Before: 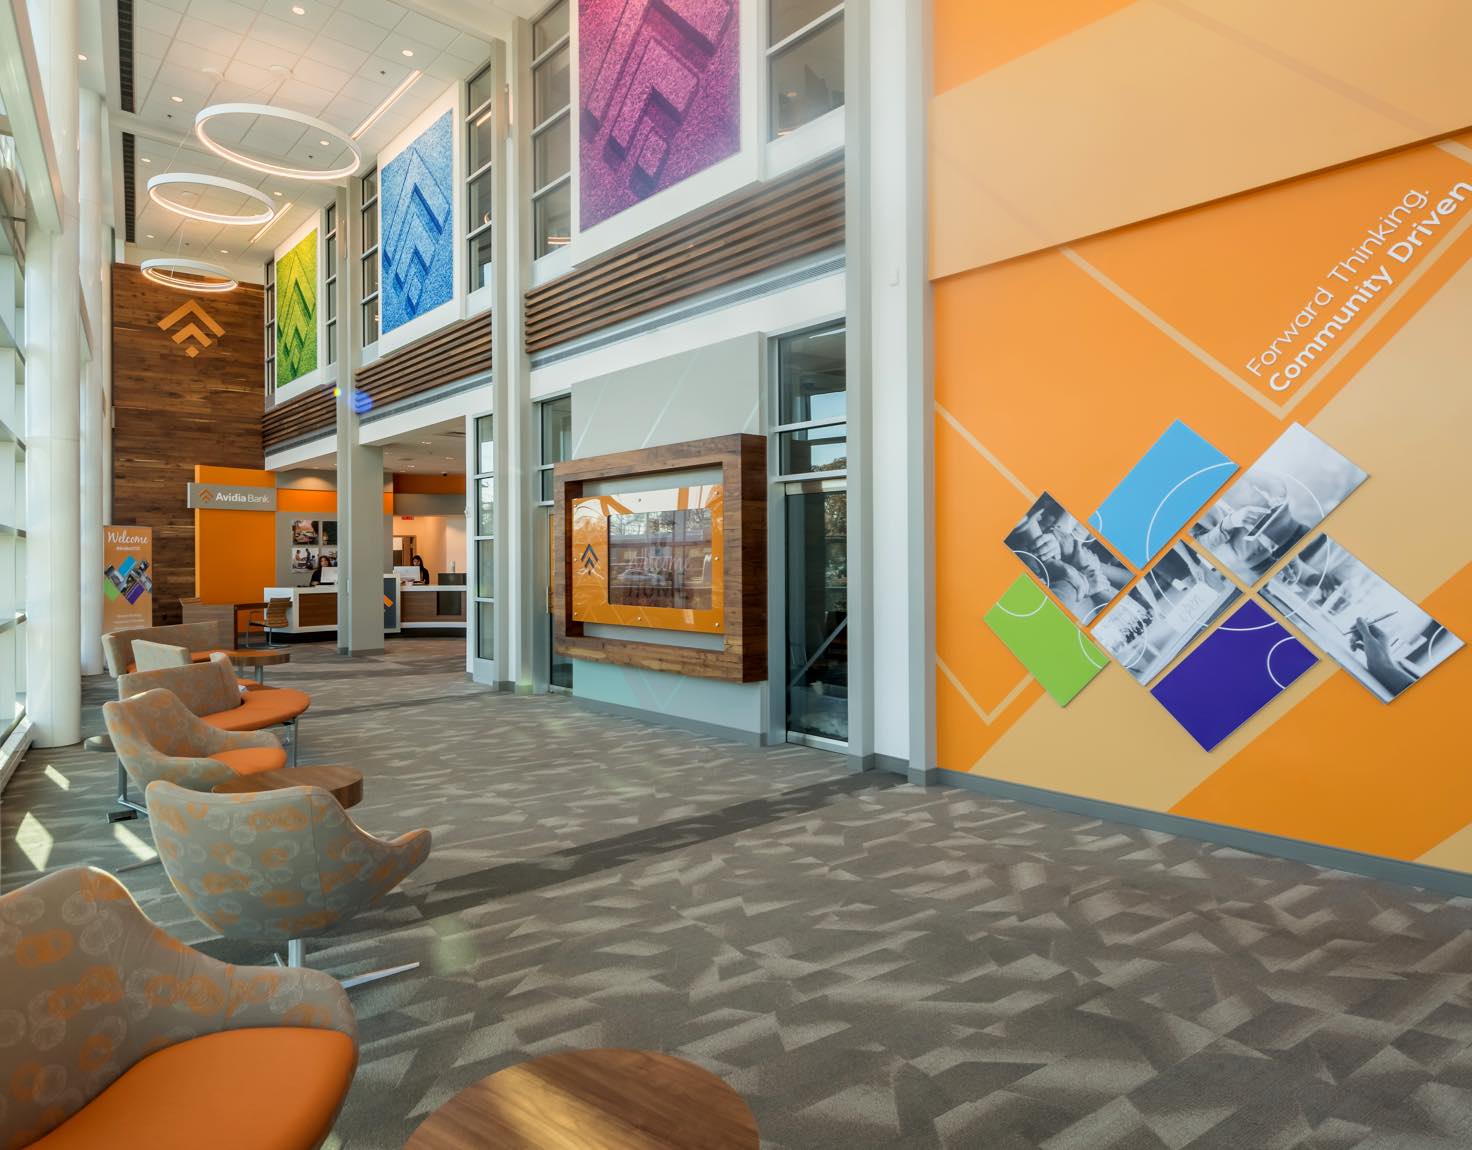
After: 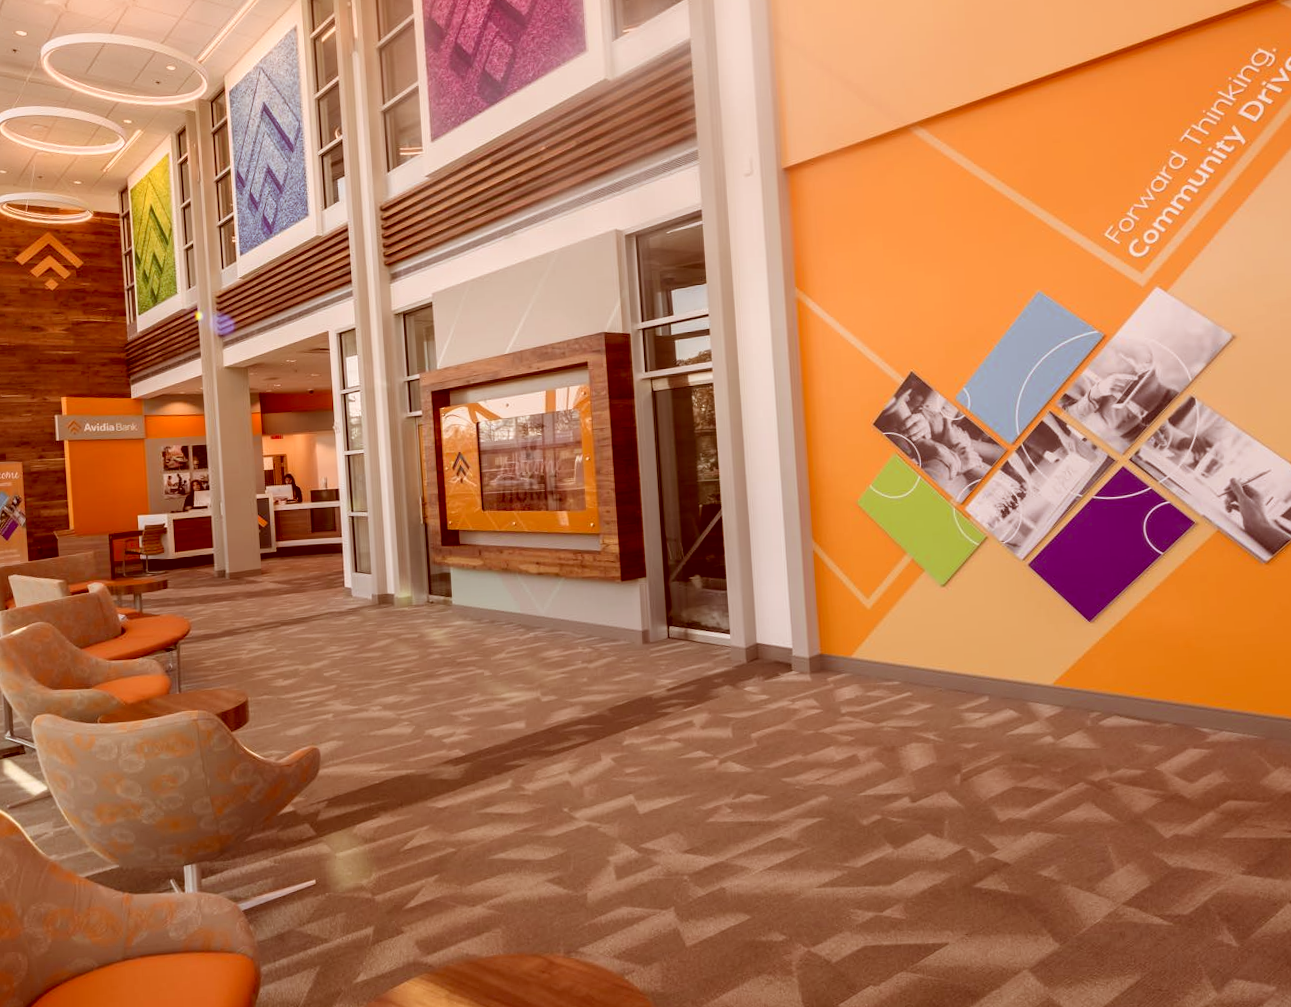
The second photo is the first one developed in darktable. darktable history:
color correction: highlights a* 9.46, highlights b* 8.66, shadows a* 39.67, shadows b* 39.96, saturation 0.805
crop and rotate: angle 3.5°, left 5.579%, top 5.717%
